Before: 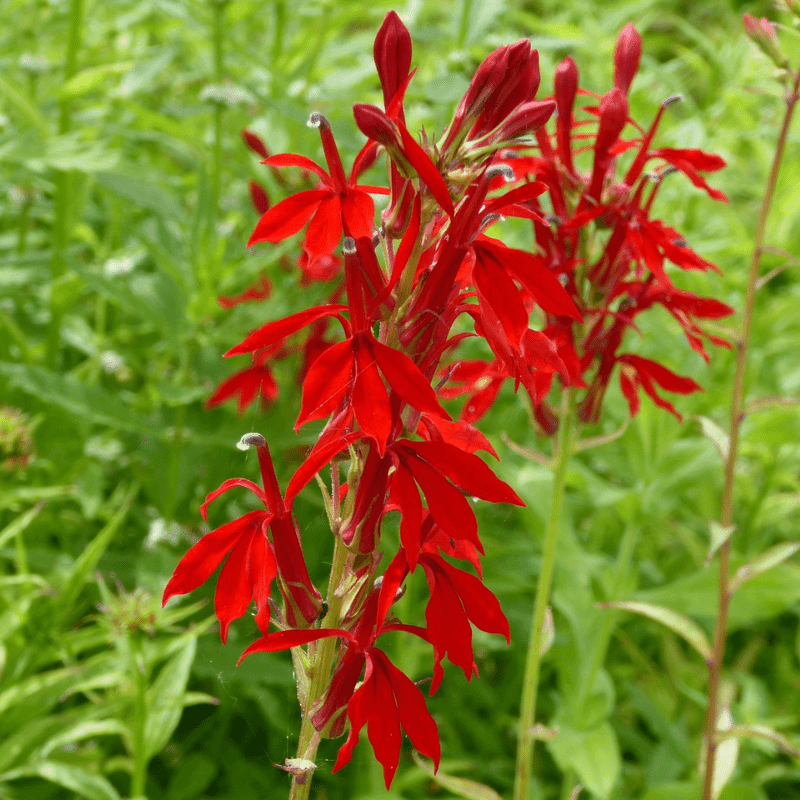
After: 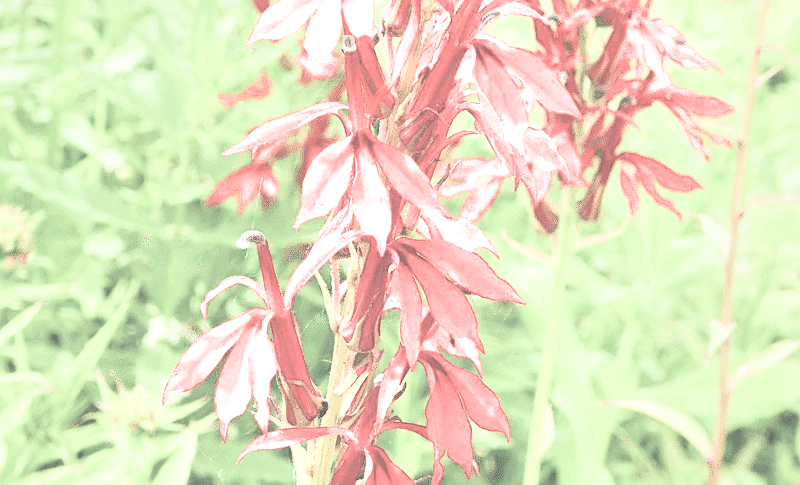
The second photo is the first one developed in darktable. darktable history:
crop and rotate: top 25.357%, bottom 13.942%
rgb curve: curves: ch0 [(0, 0) (0.21, 0.15) (0.24, 0.21) (0.5, 0.75) (0.75, 0.96) (0.89, 0.99) (1, 1)]; ch1 [(0, 0.02) (0.21, 0.13) (0.25, 0.2) (0.5, 0.67) (0.75, 0.9) (0.89, 0.97) (1, 1)]; ch2 [(0, 0.02) (0.21, 0.13) (0.25, 0.2) (0.5, 0.67) (0.75, 0.9) (0.89, 0.97) (1, 1)], compensate middle gray true
local contrast: highlights 25%, detail 150%
sharpen: on, module defaults
color balance rgb: linear chroma grading › global chroma -16.06%, perceptual saturation grading › global saturation -32.85%, global vibrance -23.56%
exposure: black level correction -0.071, exposure 0.5 EV, compensate highlight preservation false
filmic rgb: black relative exposure -12 EV, white relative exposure 2.8 EV, threshold 3 EV, target black luminance 0%, hardness 8.06, latitude 70.41%, contrast 1.14, highlights saturation mix 10%, shadows ↔ highlights balance -0.388%, color science v4 (2020), iterations of high-quality reconstruction 10, contrast in shadows soft, contrast in highlights soft, enable highlight reconstruction true
